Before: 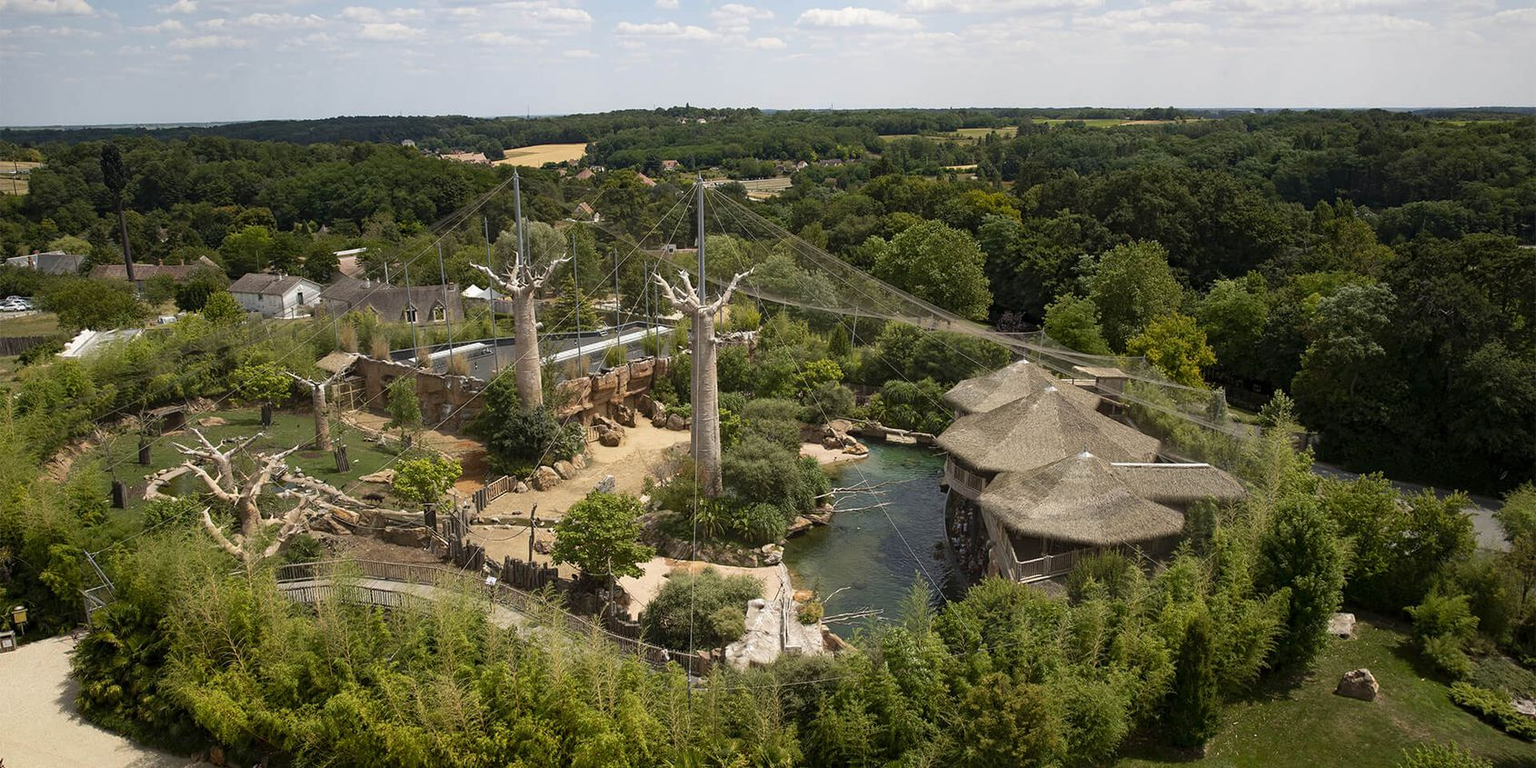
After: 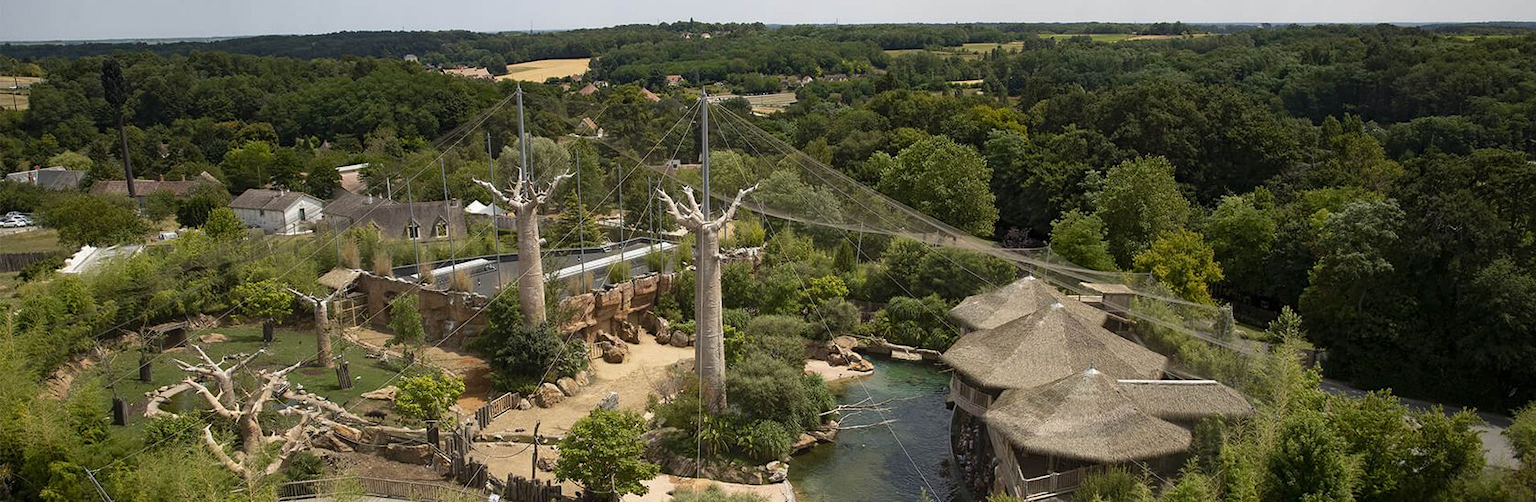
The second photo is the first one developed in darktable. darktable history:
crop: top 11.179%, bottom 22.488%
